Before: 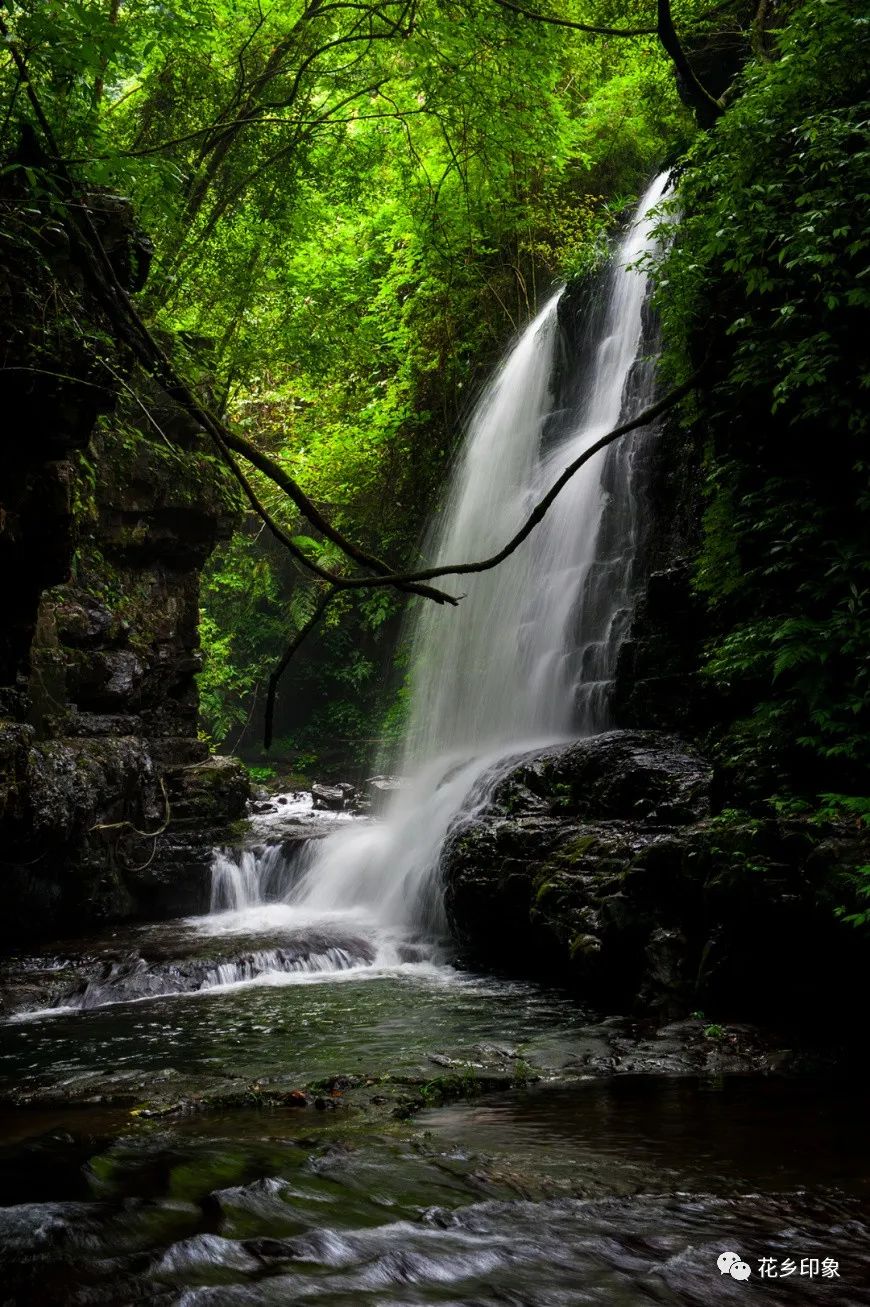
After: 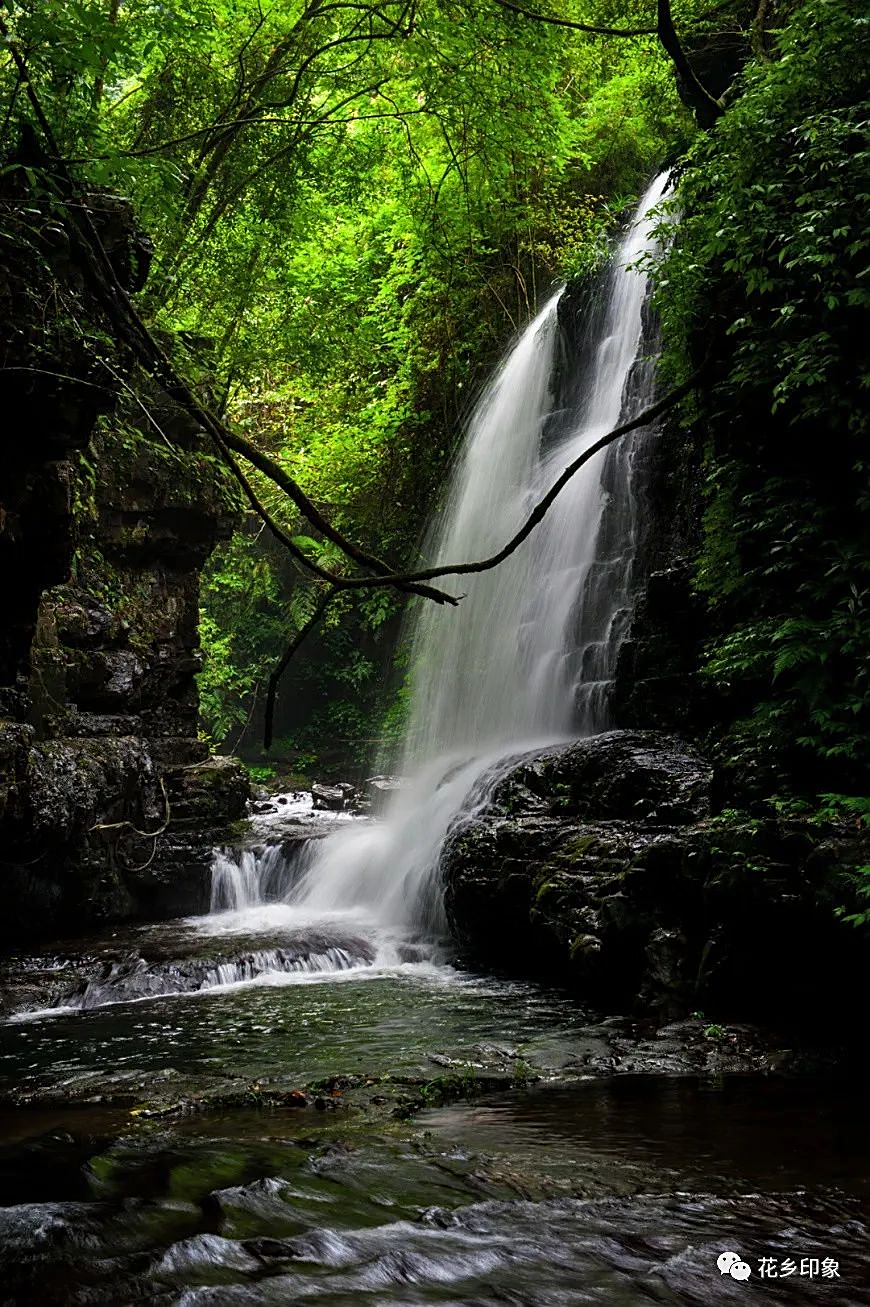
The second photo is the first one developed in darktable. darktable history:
shadows and highlights: shadows 24.78, highlights -48.27, highlights color adjustment 72.67%, soften with gaussian
sharpen: on, module defaults
